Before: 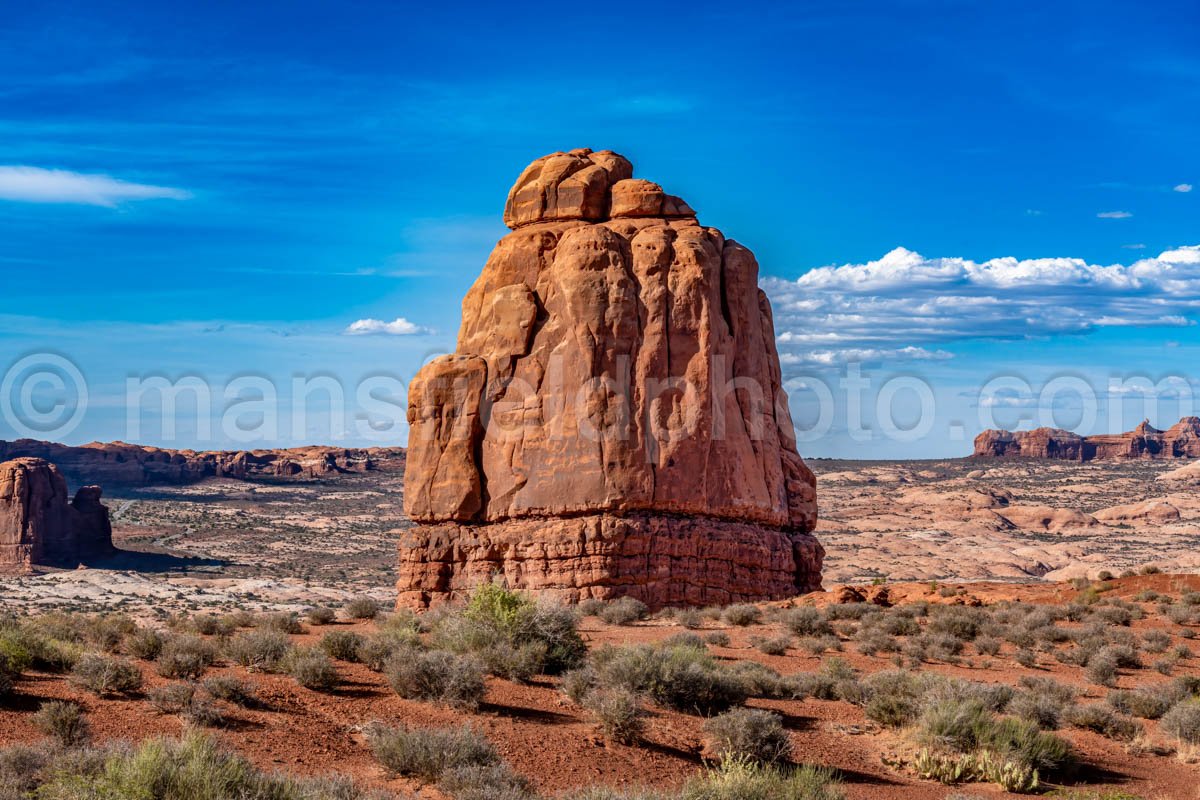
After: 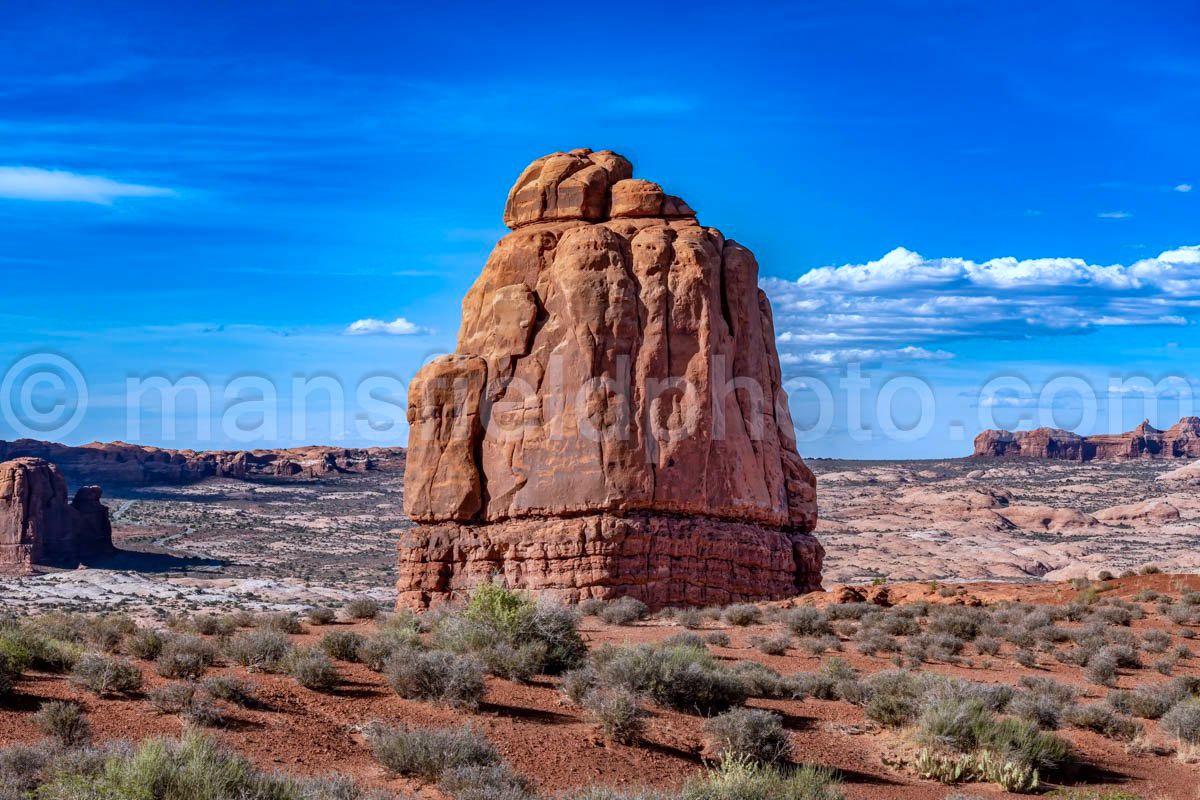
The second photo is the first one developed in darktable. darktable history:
color calibration: x 0.382, y 0.391, temperature 4087.5 K
